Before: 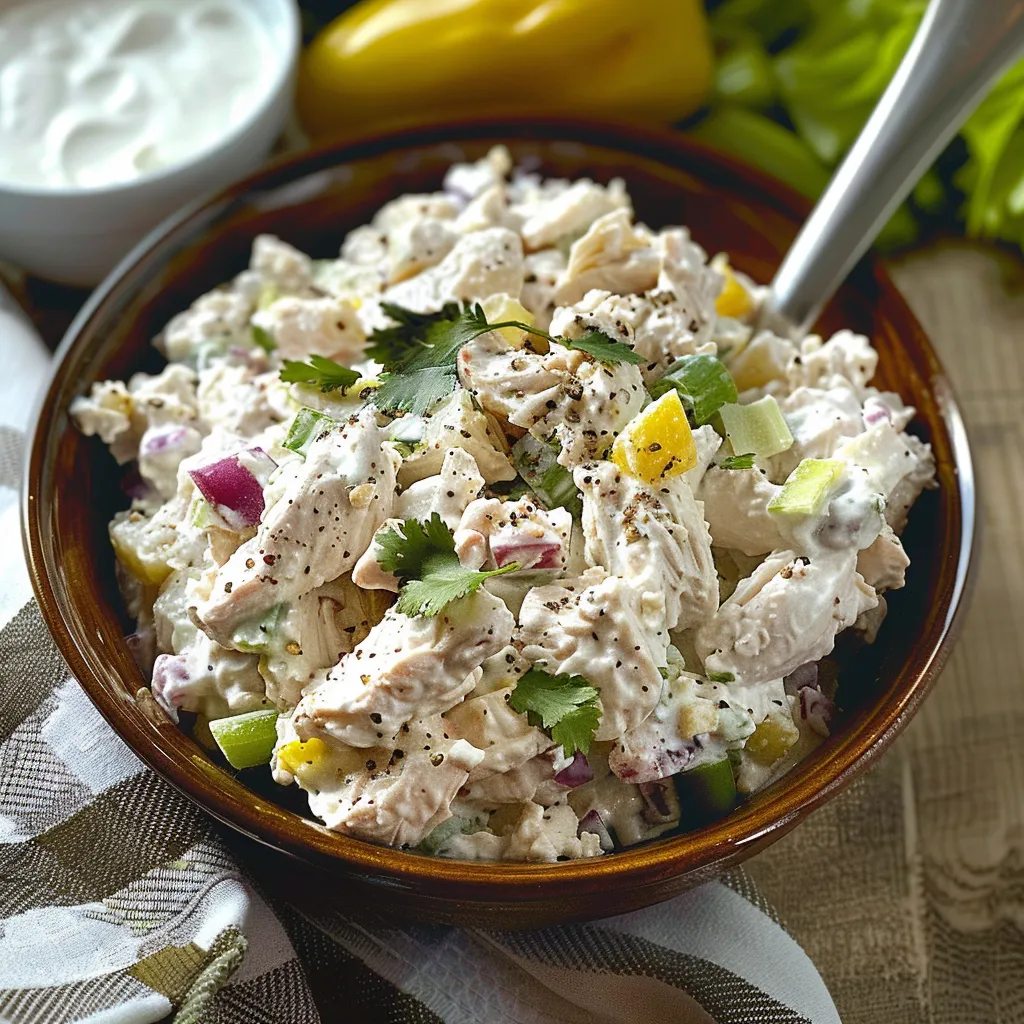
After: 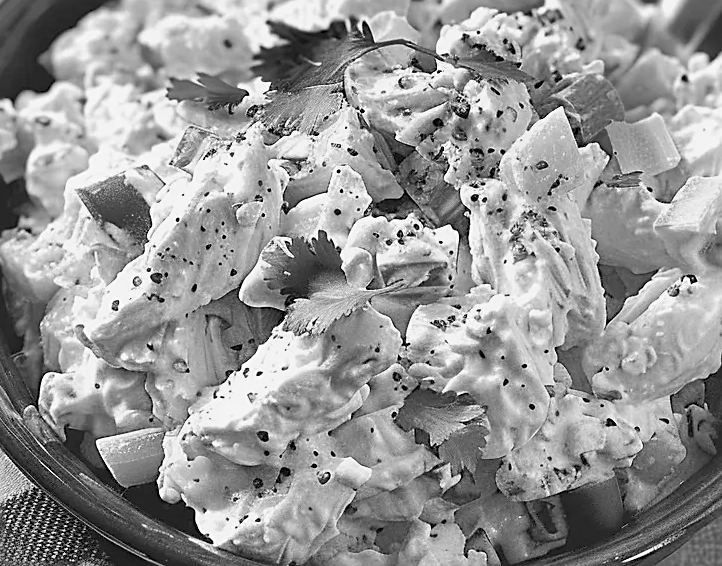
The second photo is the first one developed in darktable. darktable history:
white balance: emerald 1
crop: left 11.123%, top 27.61%, right 18.3%, bottom 17.034%
contrast brightness saturation: brightness 0.18, saturation -0.5
monochrome: a 14.95, b -89.96
sharpen: on, module defaults
shadows and highlights: shadows 12, white point adjustment 1.2, soften with gaussian
